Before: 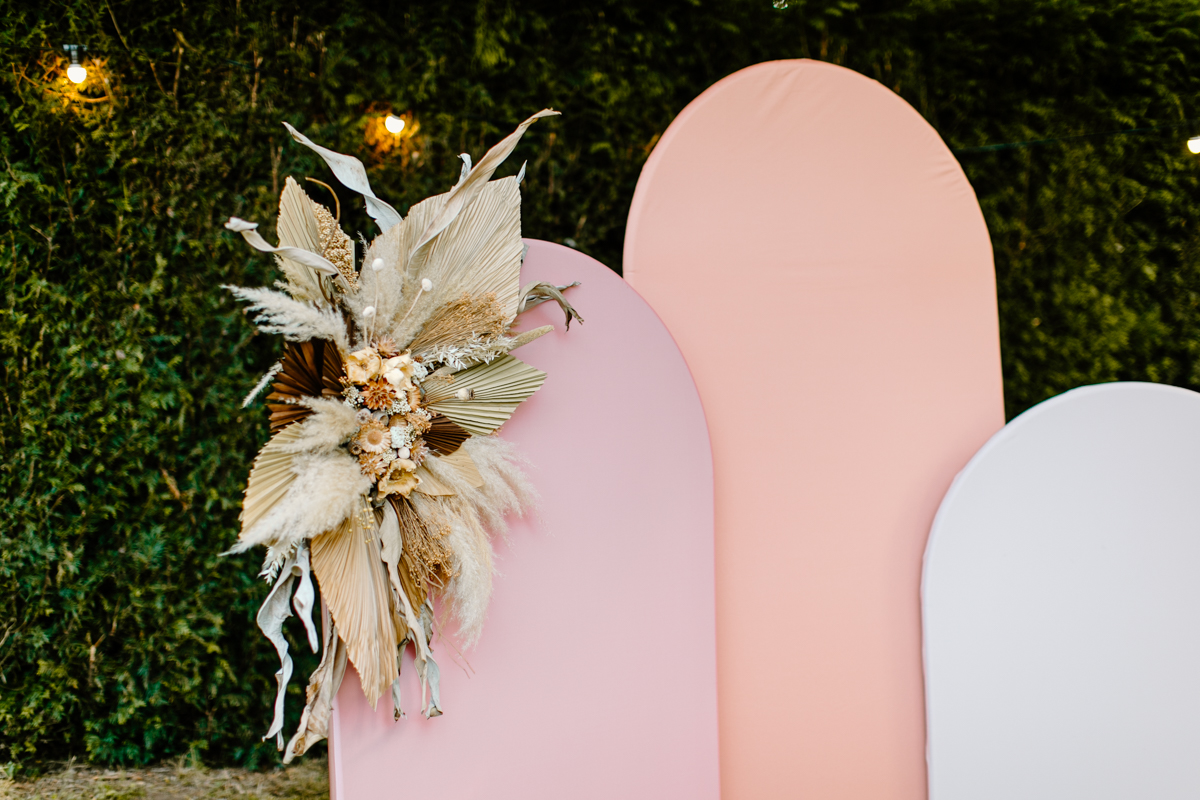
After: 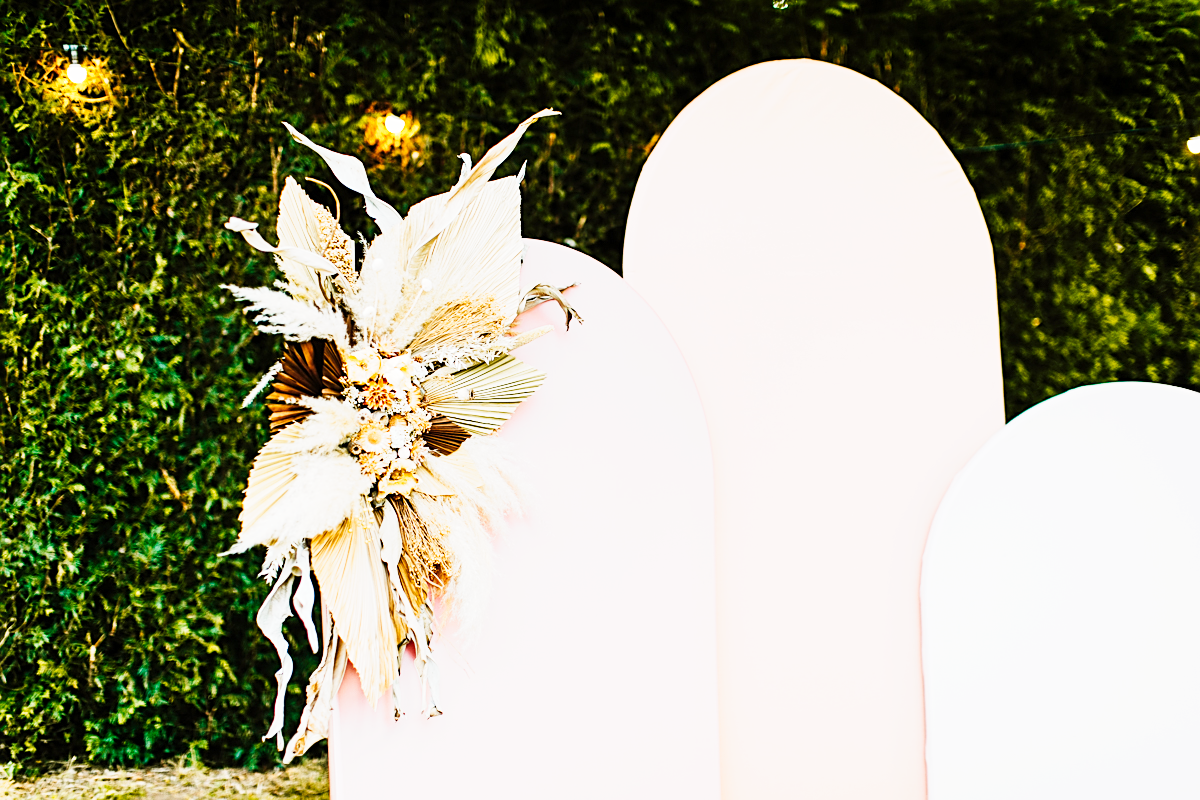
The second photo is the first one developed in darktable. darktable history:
tone curve: curves: ch0 [(0, 0) (0.003, 0.004) (0.011, 0.016) (0.025, 0.035) (0.044, 0.062) (0.069, 0.097) (0.1, 0.143) (0.136, 0.205) (0.177, 0.276) (0.224, 0.36) (0.277, 0.461) (0.335, 0.584) (0.399, 0.686) (0.468, 0.783) (0.543, 0.868) (0.623, 0.927) (0.709, 0.96) (0.801, 0.974) (0.898, 0.986) (1, 1)], preserve colors none
color zones: curves: ch1 [(0.077, 0.436) (0.25, 0.5) (0.75, 0.5)]
sharpen: on, module defaults
